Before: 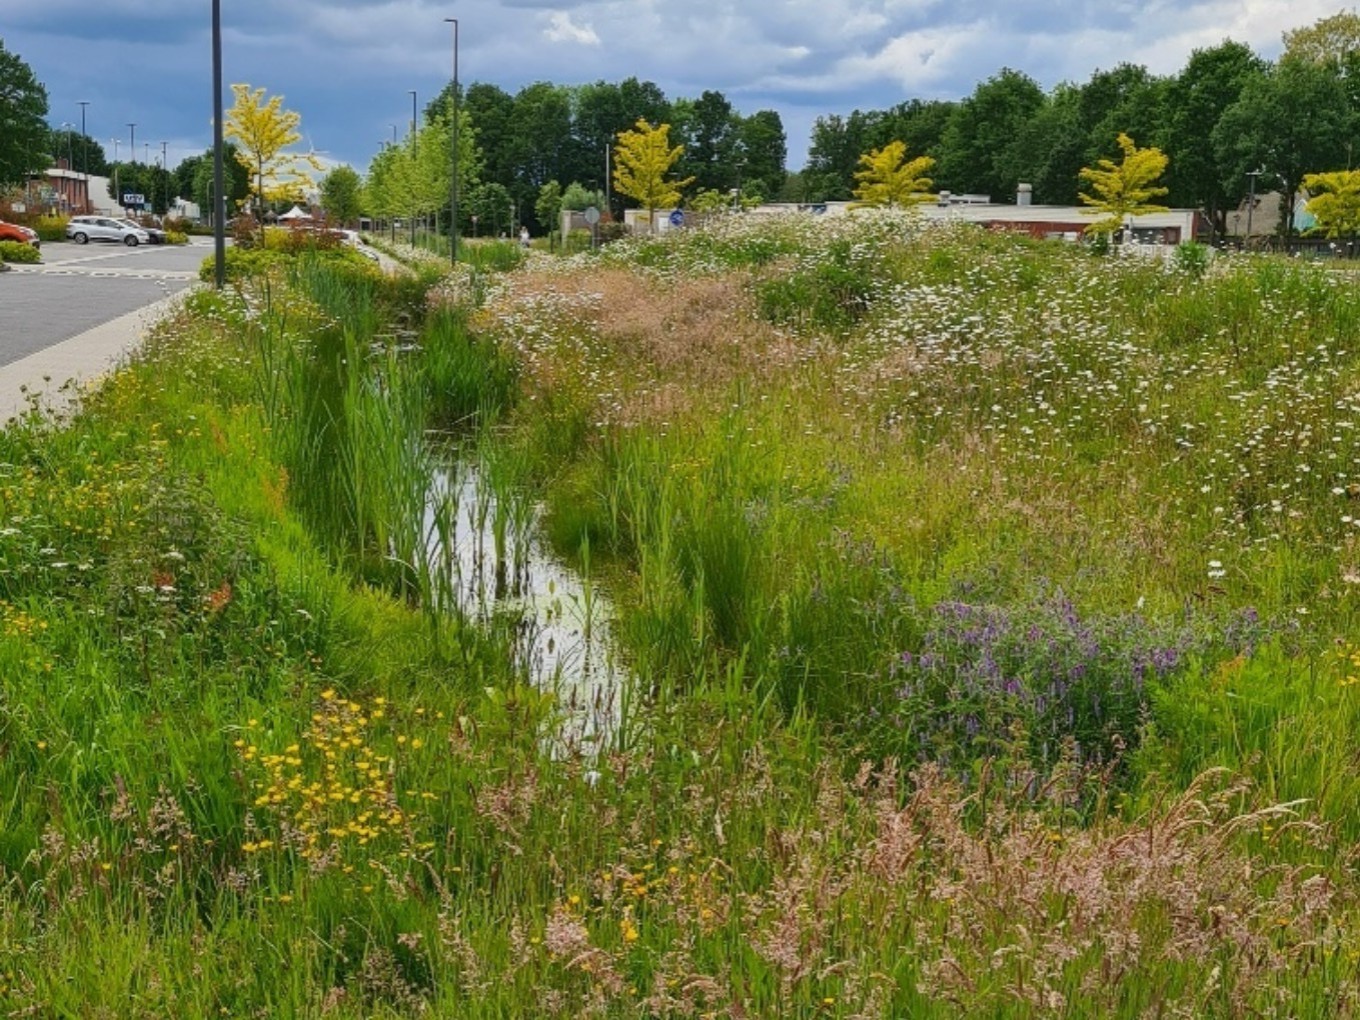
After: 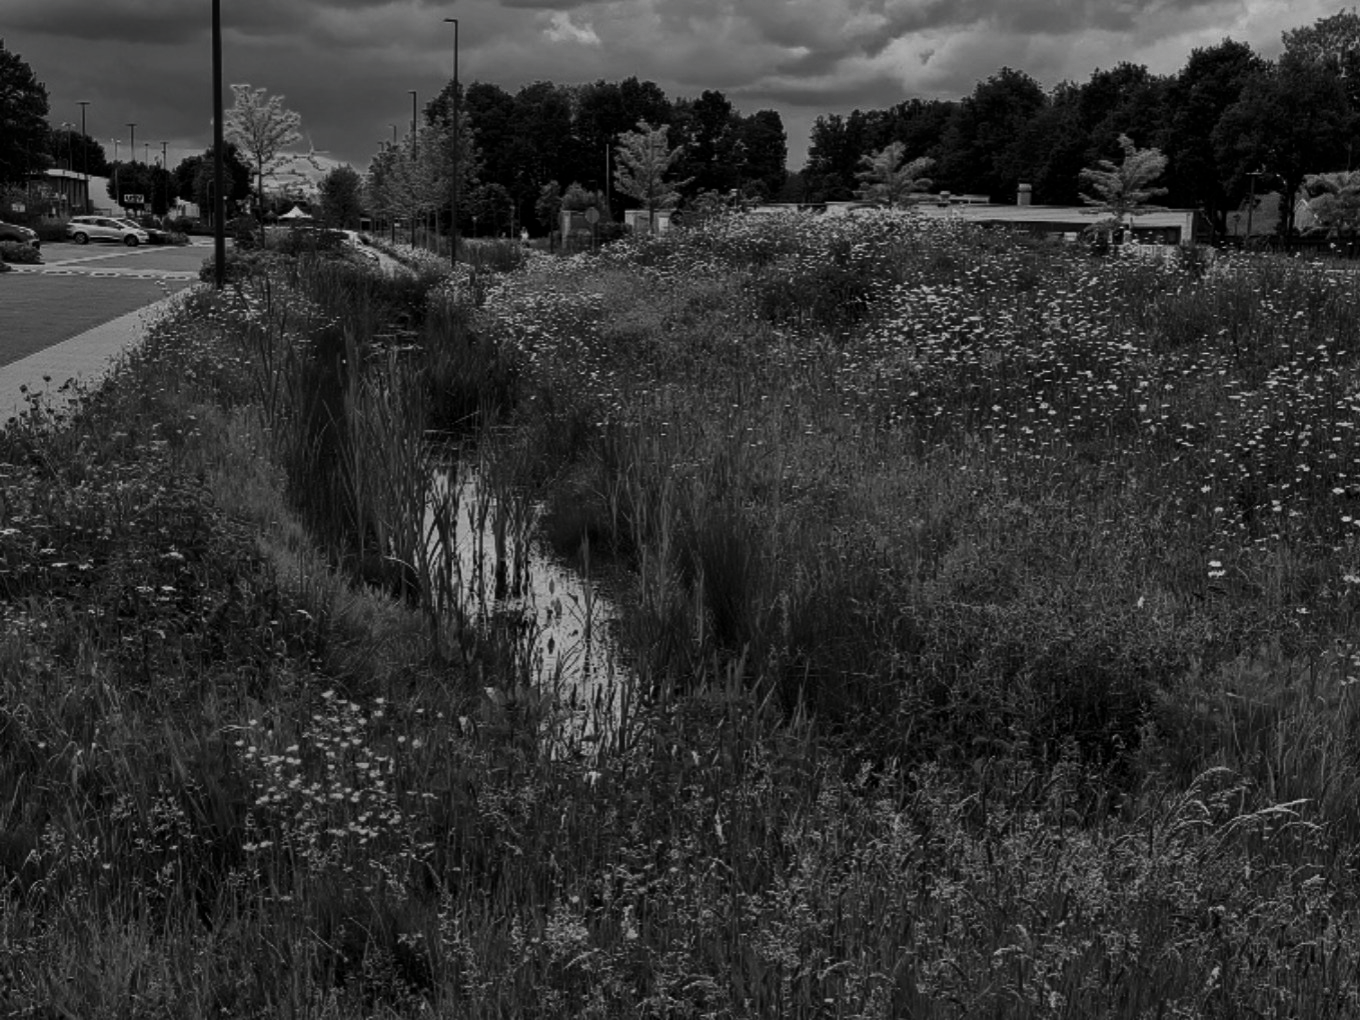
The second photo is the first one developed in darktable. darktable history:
contrast brightness saturation: contrast -0.029, brightness -0.591, saturation -0.991
shadows and highlights: shadows 31.04, highlights 1.33, soften with gaussian
exposure: black level correction 0.009, exposure -0.162 EV, compensate highlight preservation false
